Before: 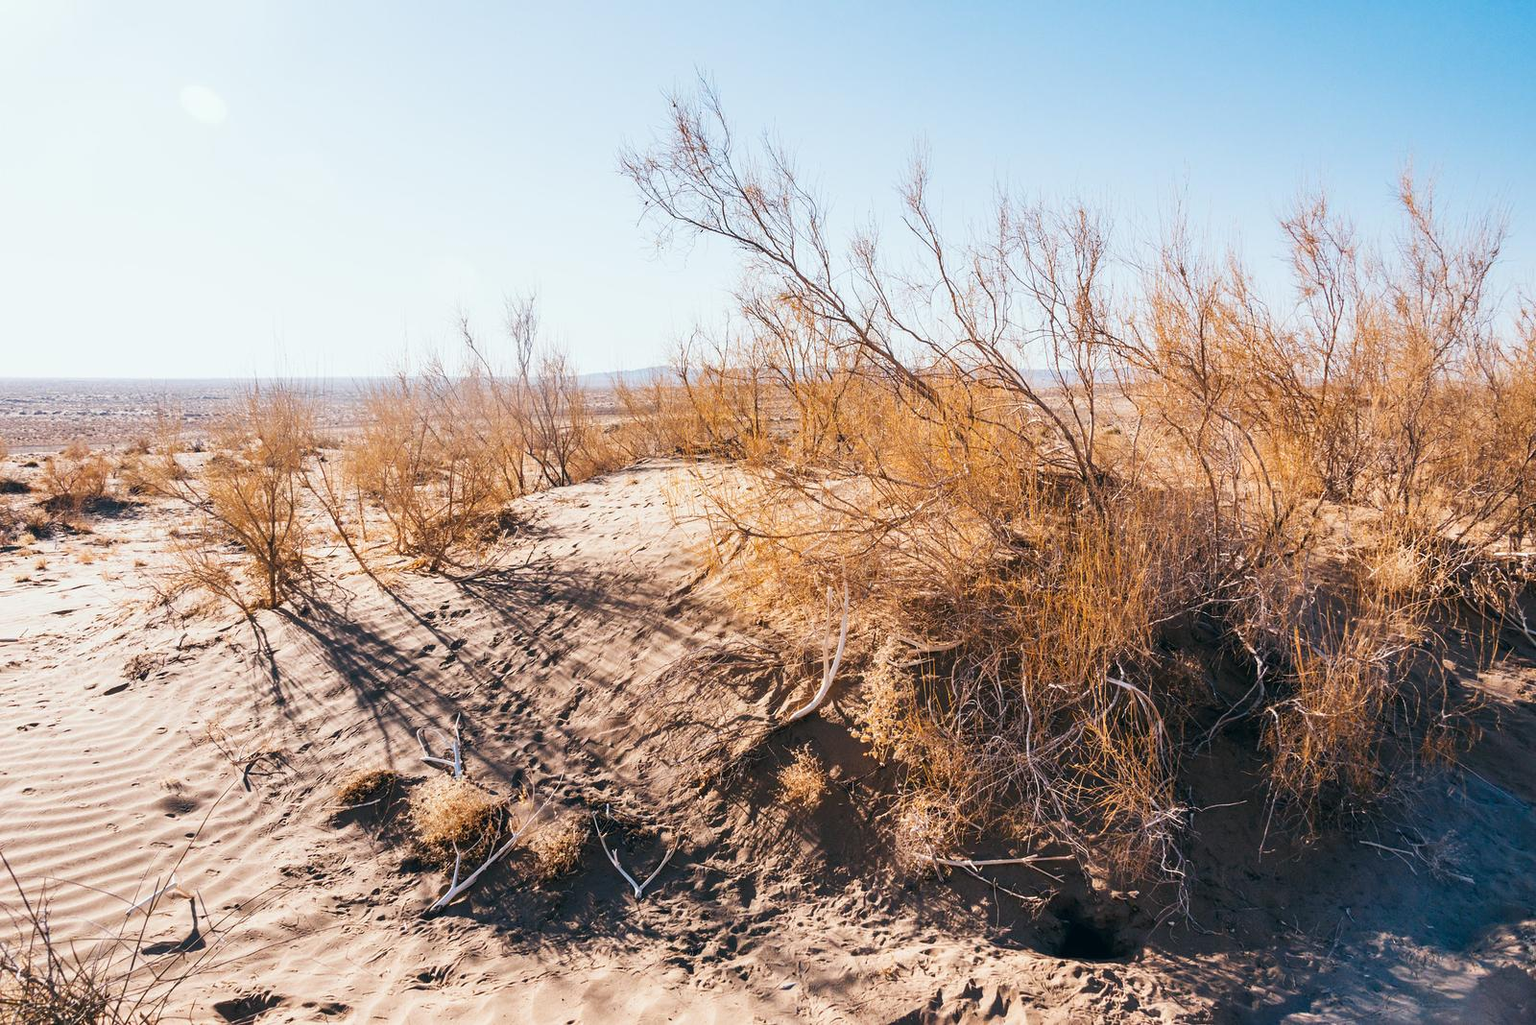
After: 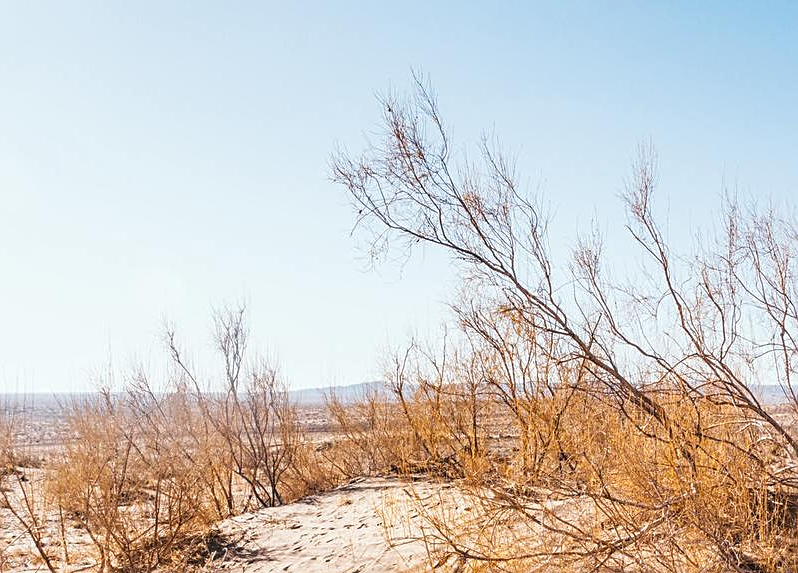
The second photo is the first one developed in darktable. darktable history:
crop: left 19.599%, right 30.524%, bottom 46.297%
sharpen: on, module defaults
local contrast: on, module defaults
